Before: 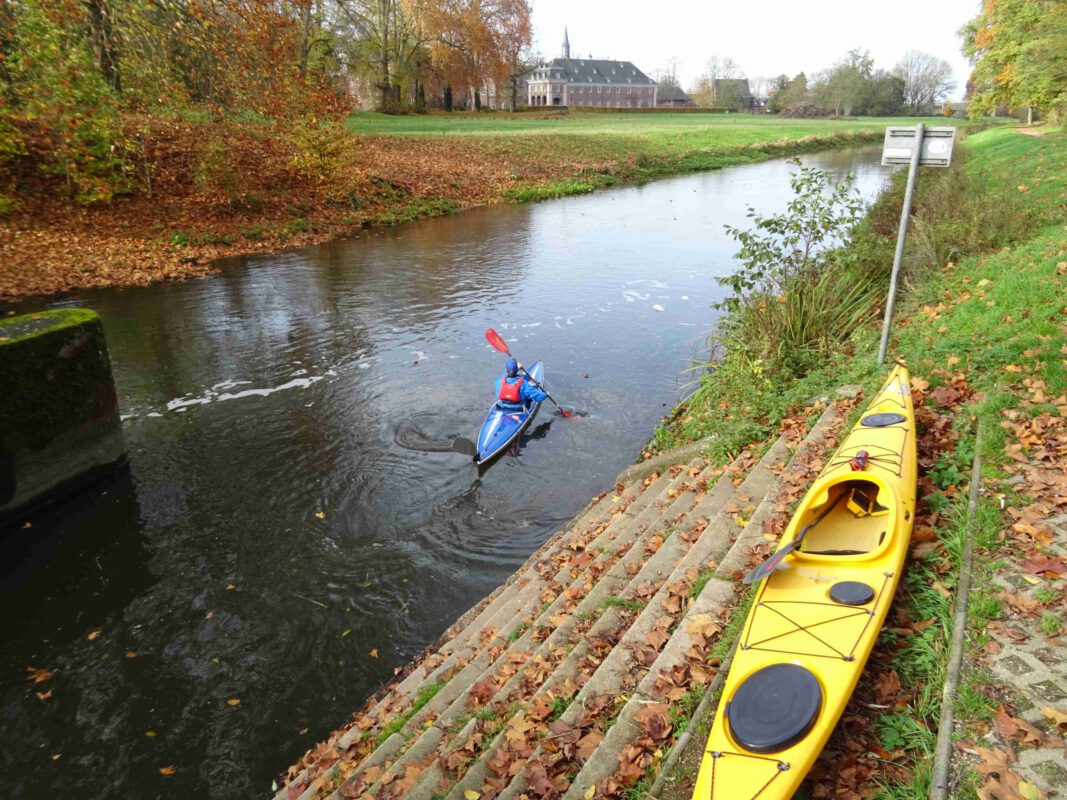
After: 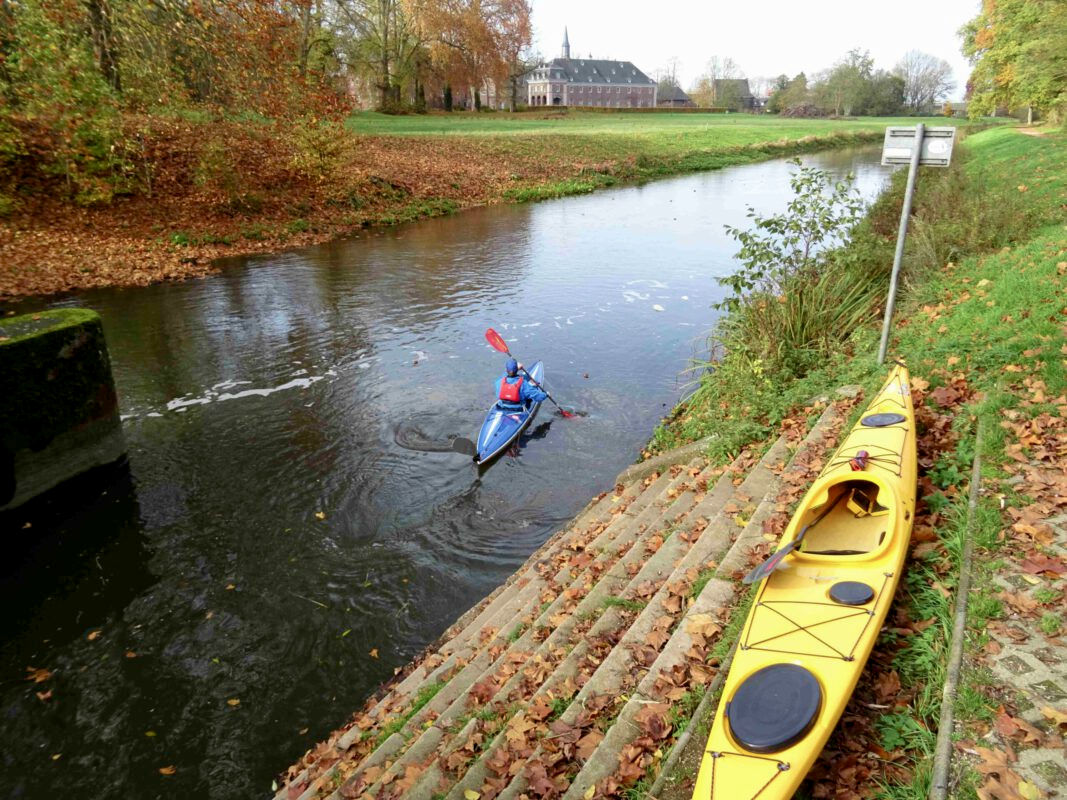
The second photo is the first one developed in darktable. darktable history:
color balance rgb: global offset › luminance -0.514%, linear chroma grading › shadows -1.872%, linear chroma grading › highlights -14.435%, linear chroma grading › global chroma -9.512%, linear chroma grading › mid-tones -10.077%, perceptual saturation grading › global saturation 17.231%
velvia: on, module defaults
